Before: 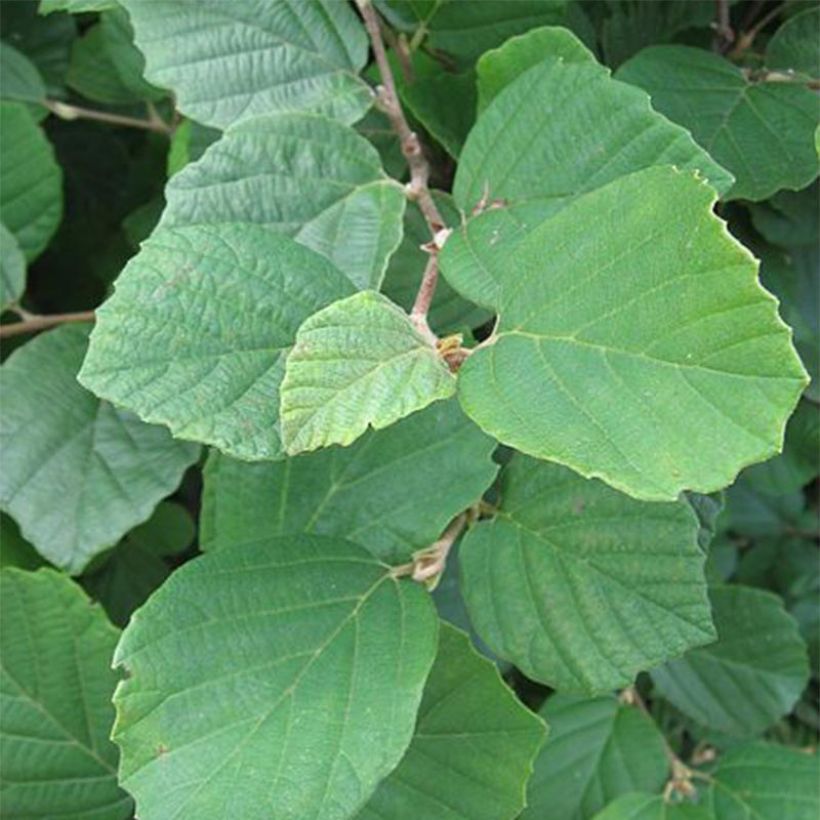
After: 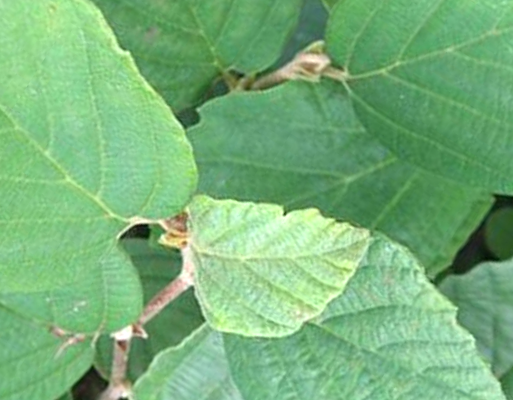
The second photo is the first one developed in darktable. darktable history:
exposure: exposure 0.295 EV, compensate highlight preservation false
crop and rotate: angle 147.7°, left 9.152%, top 15.563%, right 4.465%, bottom 16.977%
